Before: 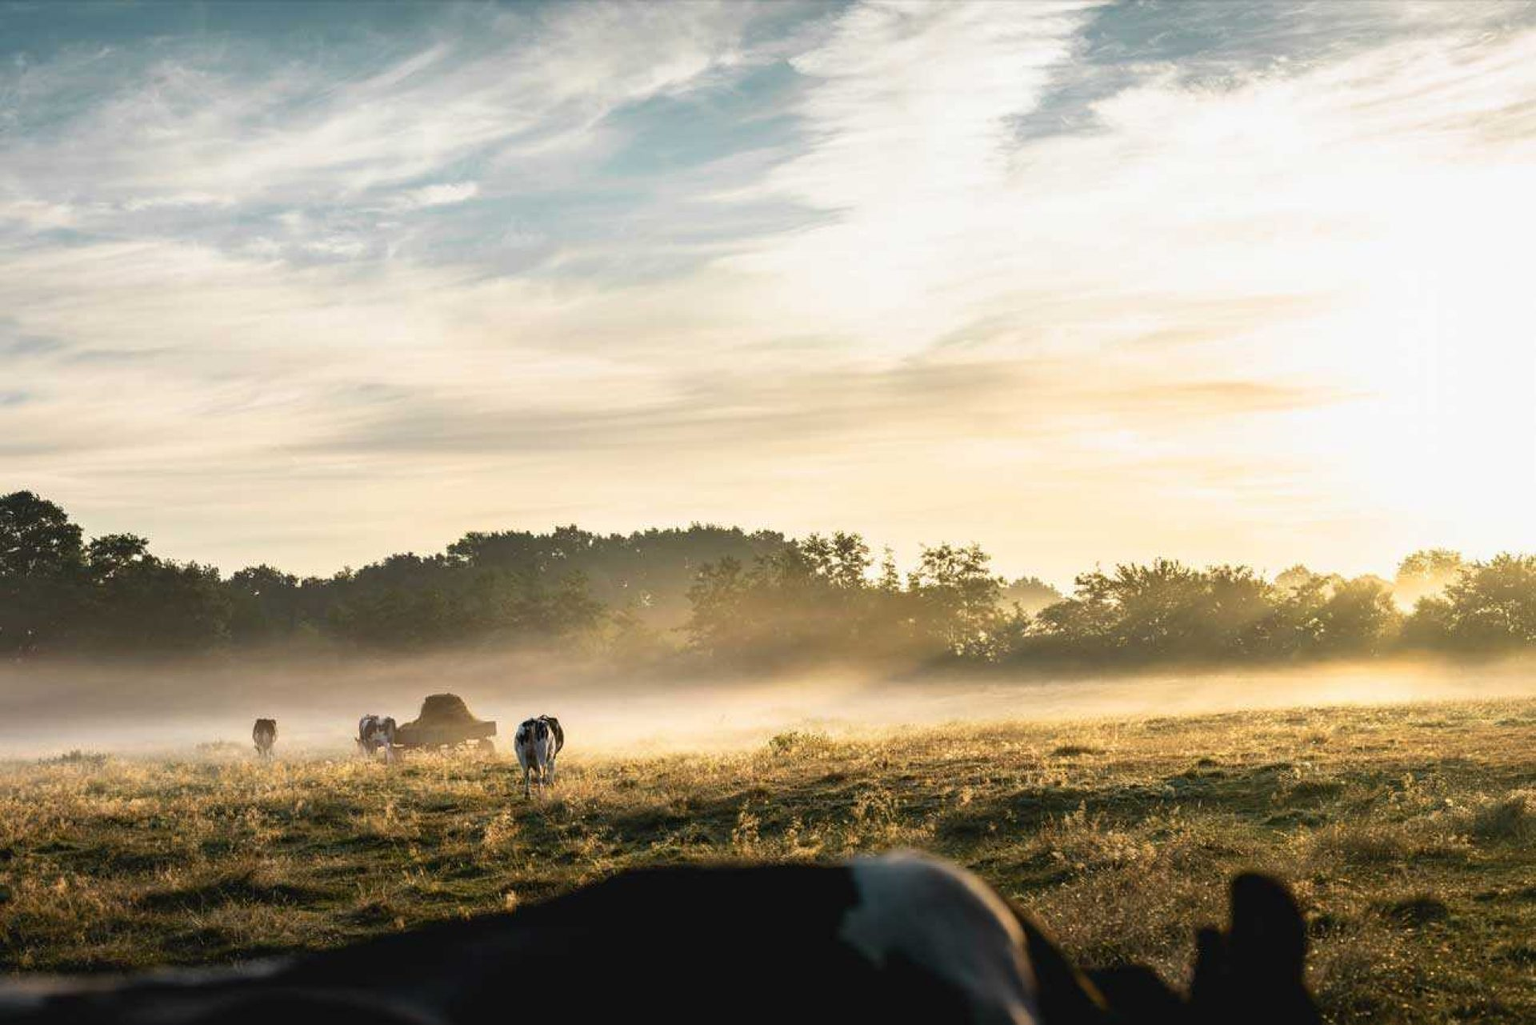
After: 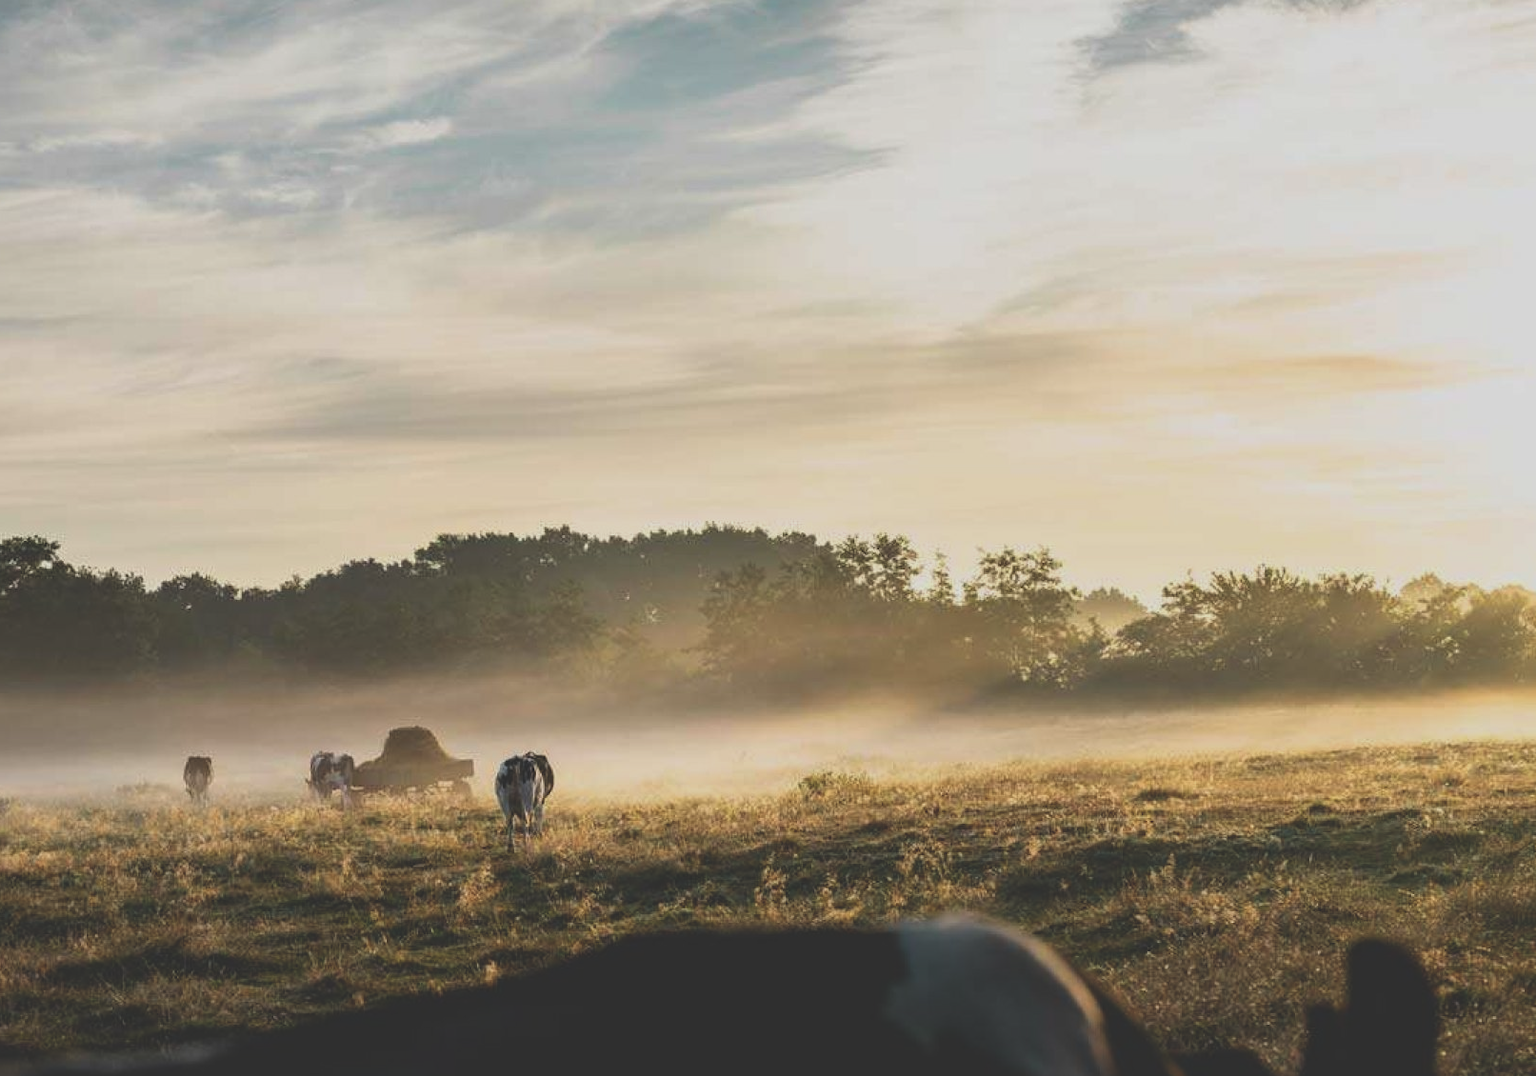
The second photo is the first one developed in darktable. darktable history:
exposure: black level correction -0.036, exposure -0.497 EV, compensate highlight preservation false
crop: left 6.446%, top 8.188%, right 9.538%, bottom 3.548%
